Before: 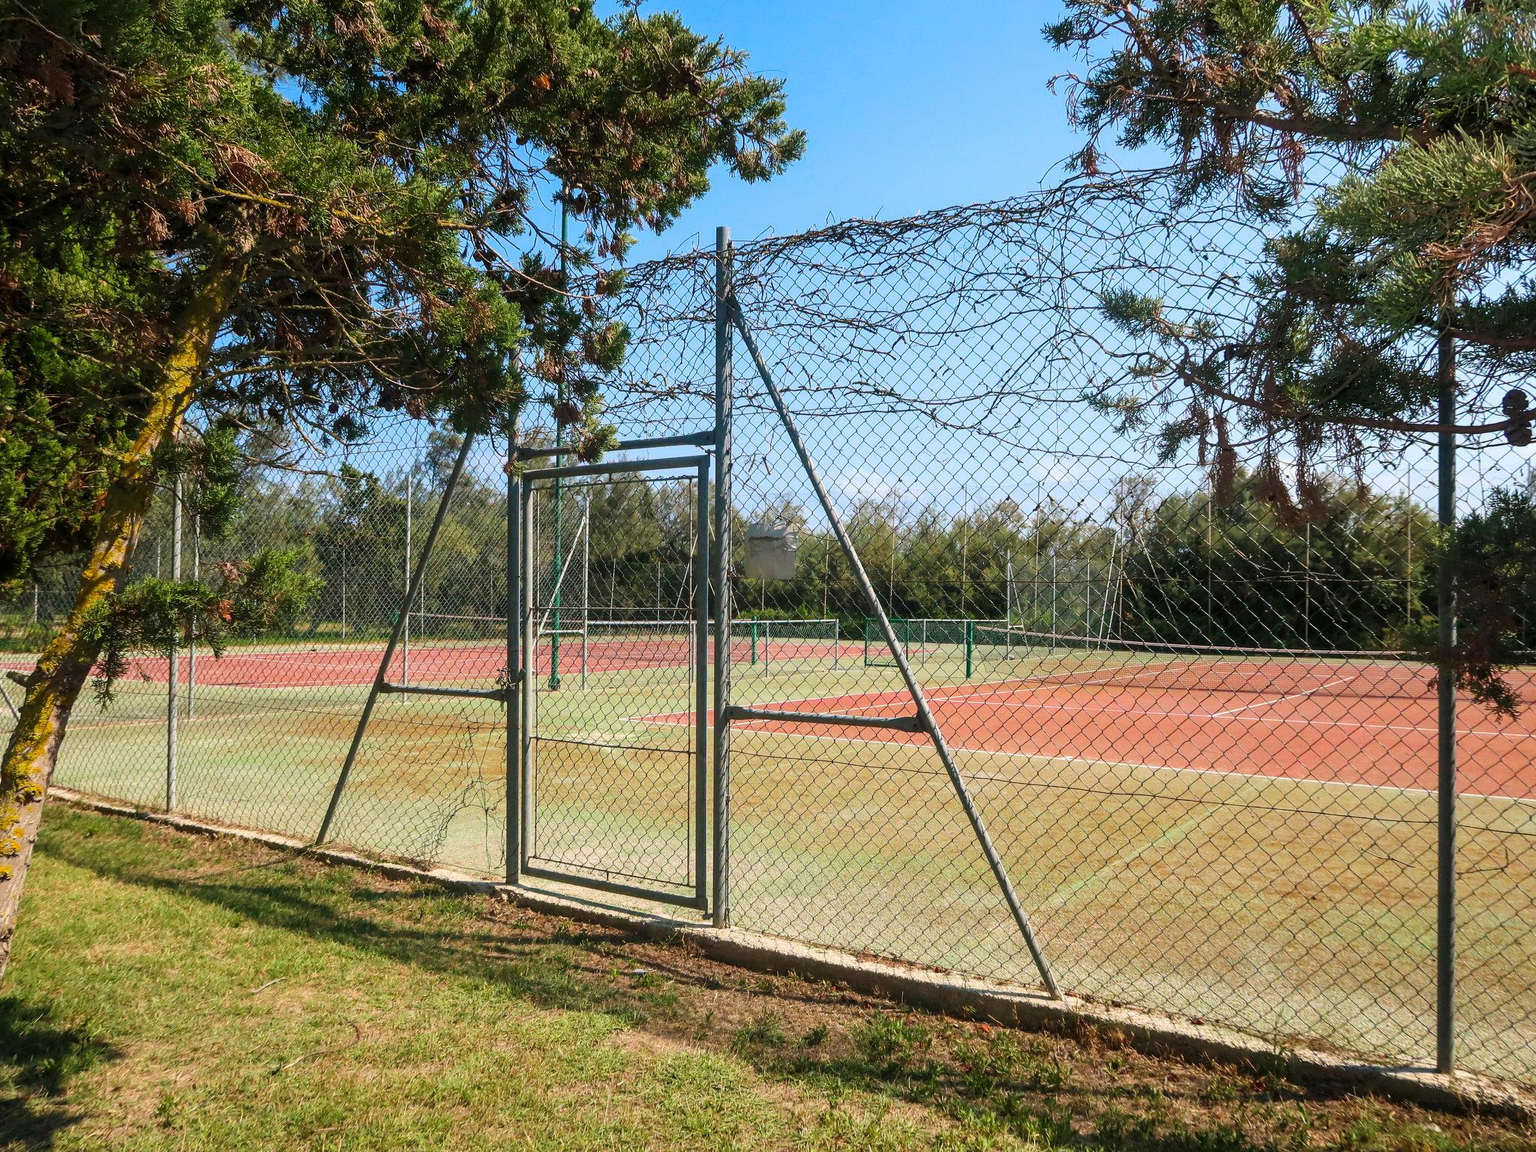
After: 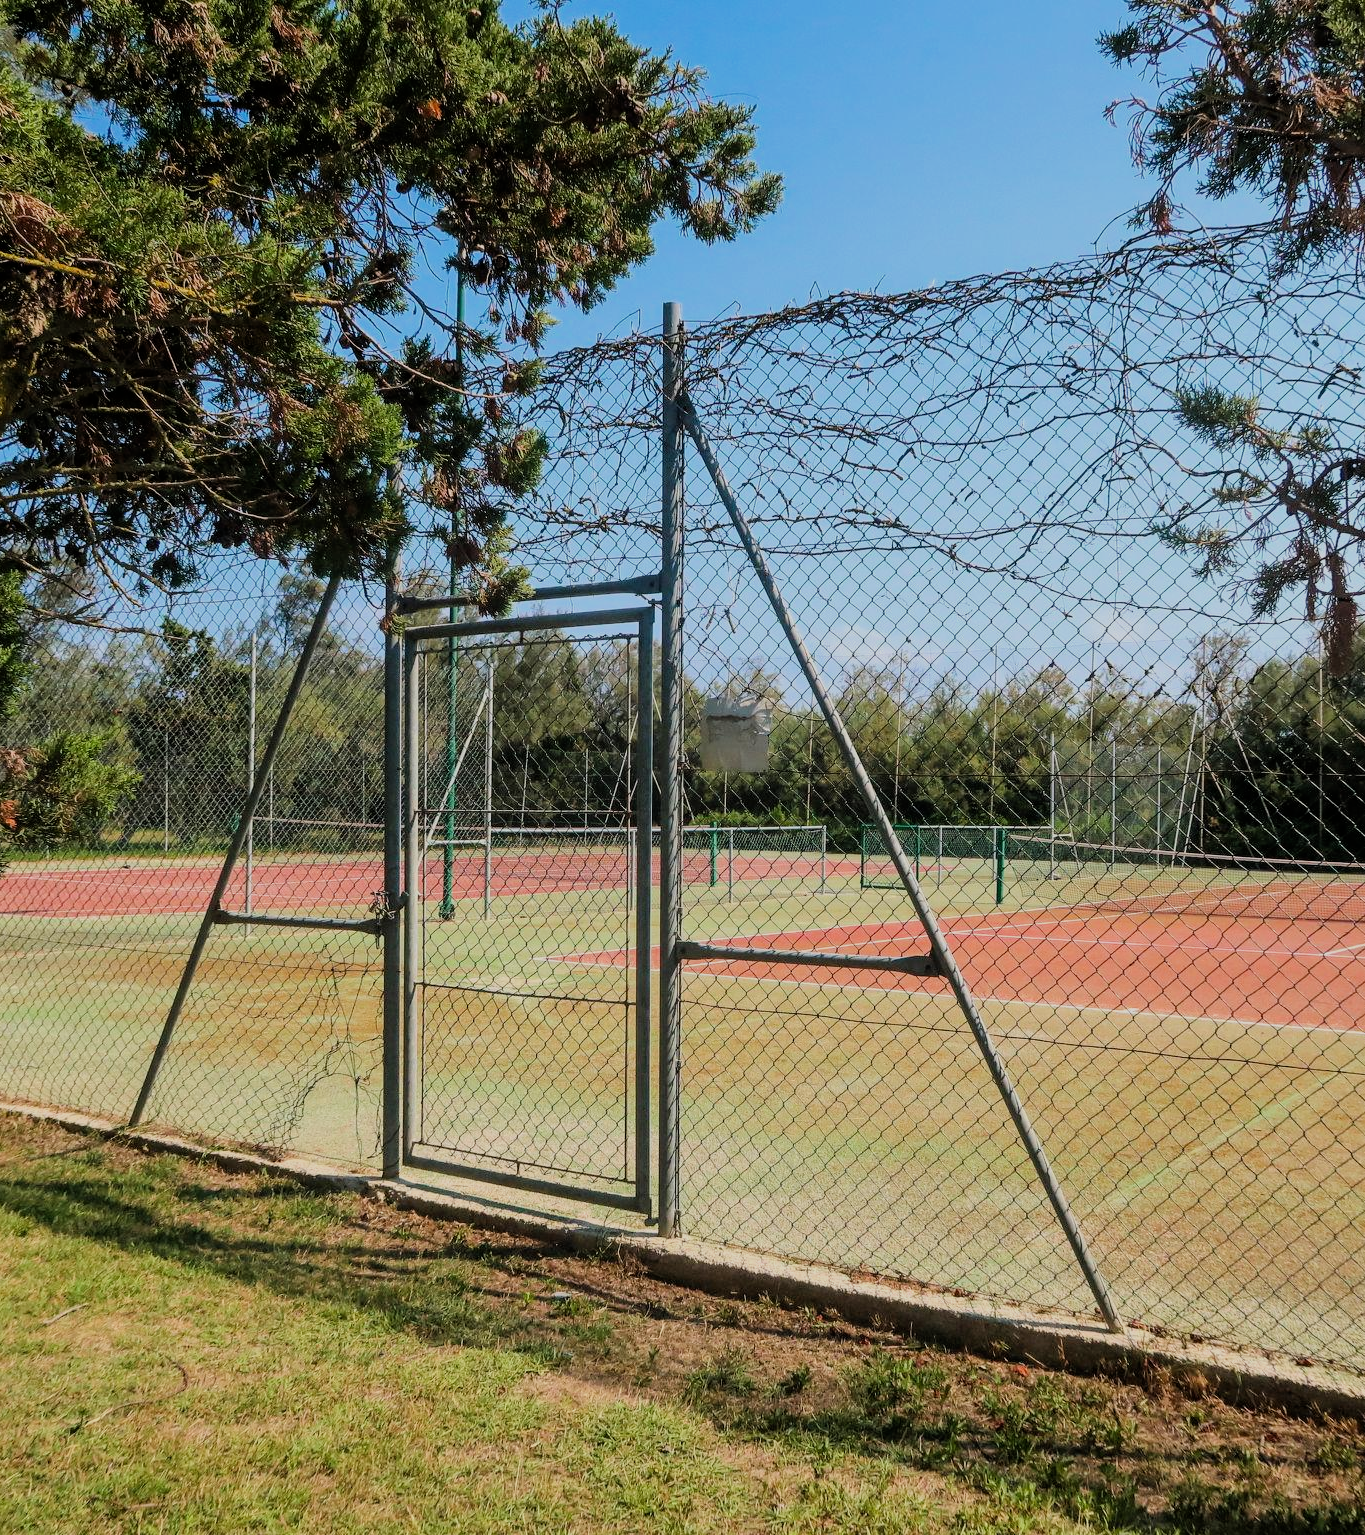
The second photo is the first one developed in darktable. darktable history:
filmic rgb: black relative exposure -7.65 EV, white relative exposure 4.56 EV, hardness 3.61, color science v6 (2022)
crop and rotate: left 14.292%, right 19.041%
